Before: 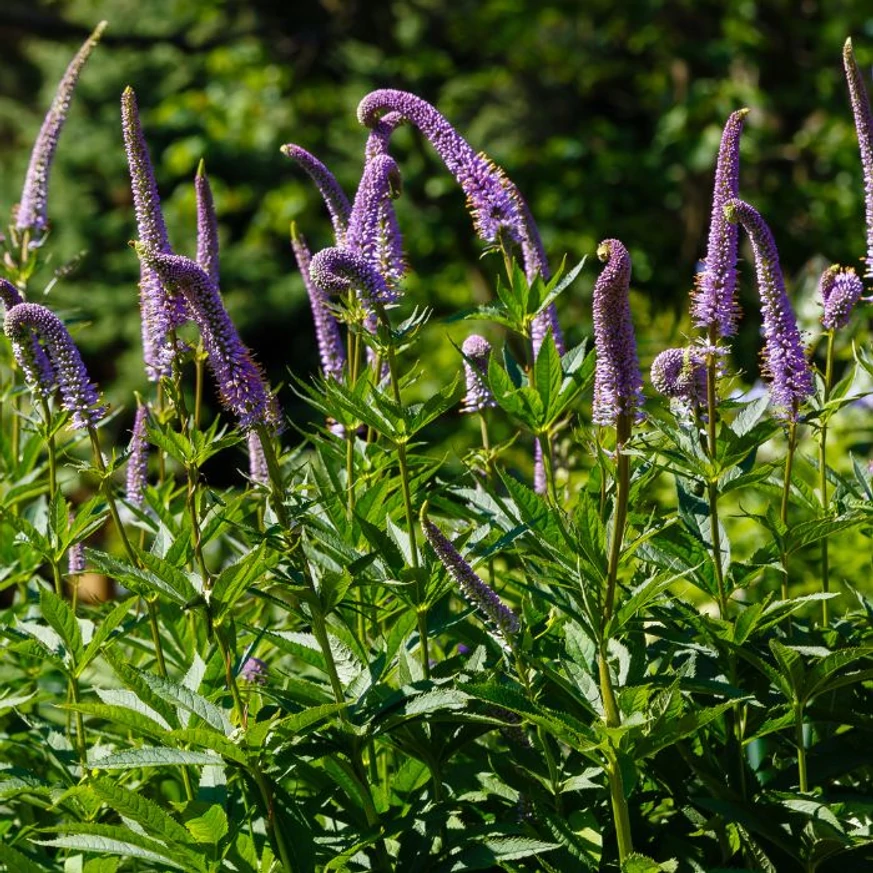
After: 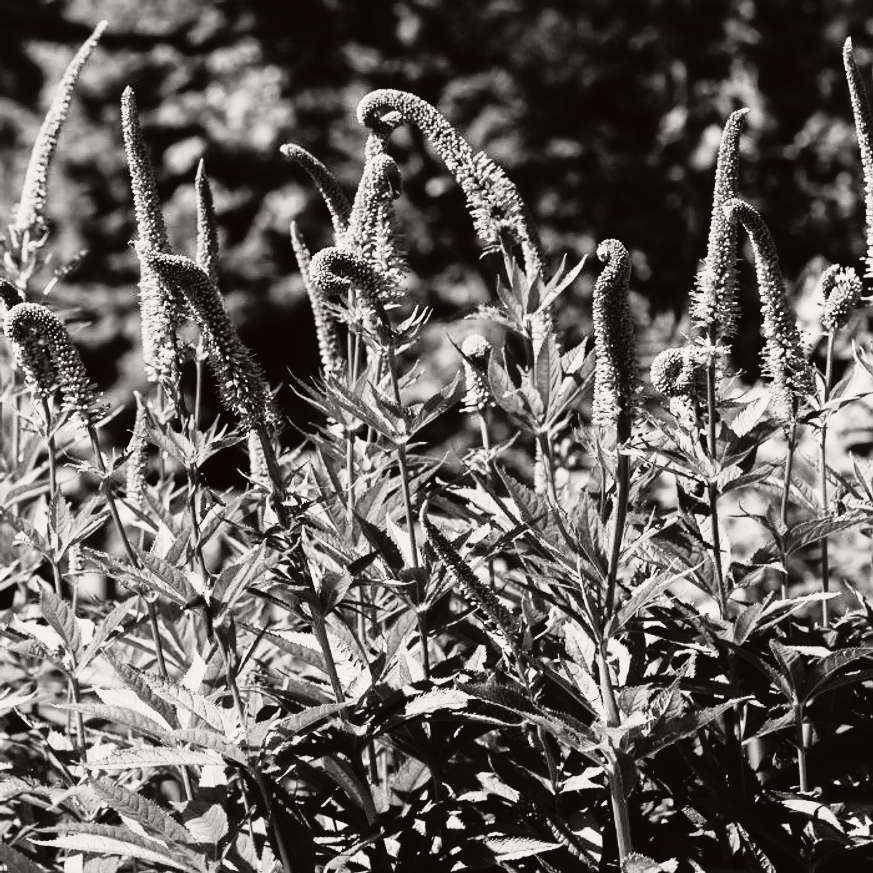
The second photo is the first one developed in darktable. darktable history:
color correction: highlights b* -0.054
tone curve: curves: ch0 [(0, 0.013) (0.181, 0.074) (0.337, 0.304) (0.498, 0.485) (0.78, 0.742) (0.993, 0.954)]; ch1 [(0, 0) (0.294, 0.184) (0.359, 0.34) (0.362, 0.35) (0.43, 0.41) (0.469, 0.463) (0.495, 0.502) (0.54, 0.563) (0.612, 0.641) (1, 1)]; ch2 [(0, 0) (0.44, 0.437) (0.495, 0.502) (0.524, 0.534) (0.557, 0.56) (0.634, 0.654) (0.728, 0.722) (1, 1)], color space Lab, independent channels, preserve colors none
contrast brightness saturation: contrast 0.539, brightness 0.452, saturation -0.992
